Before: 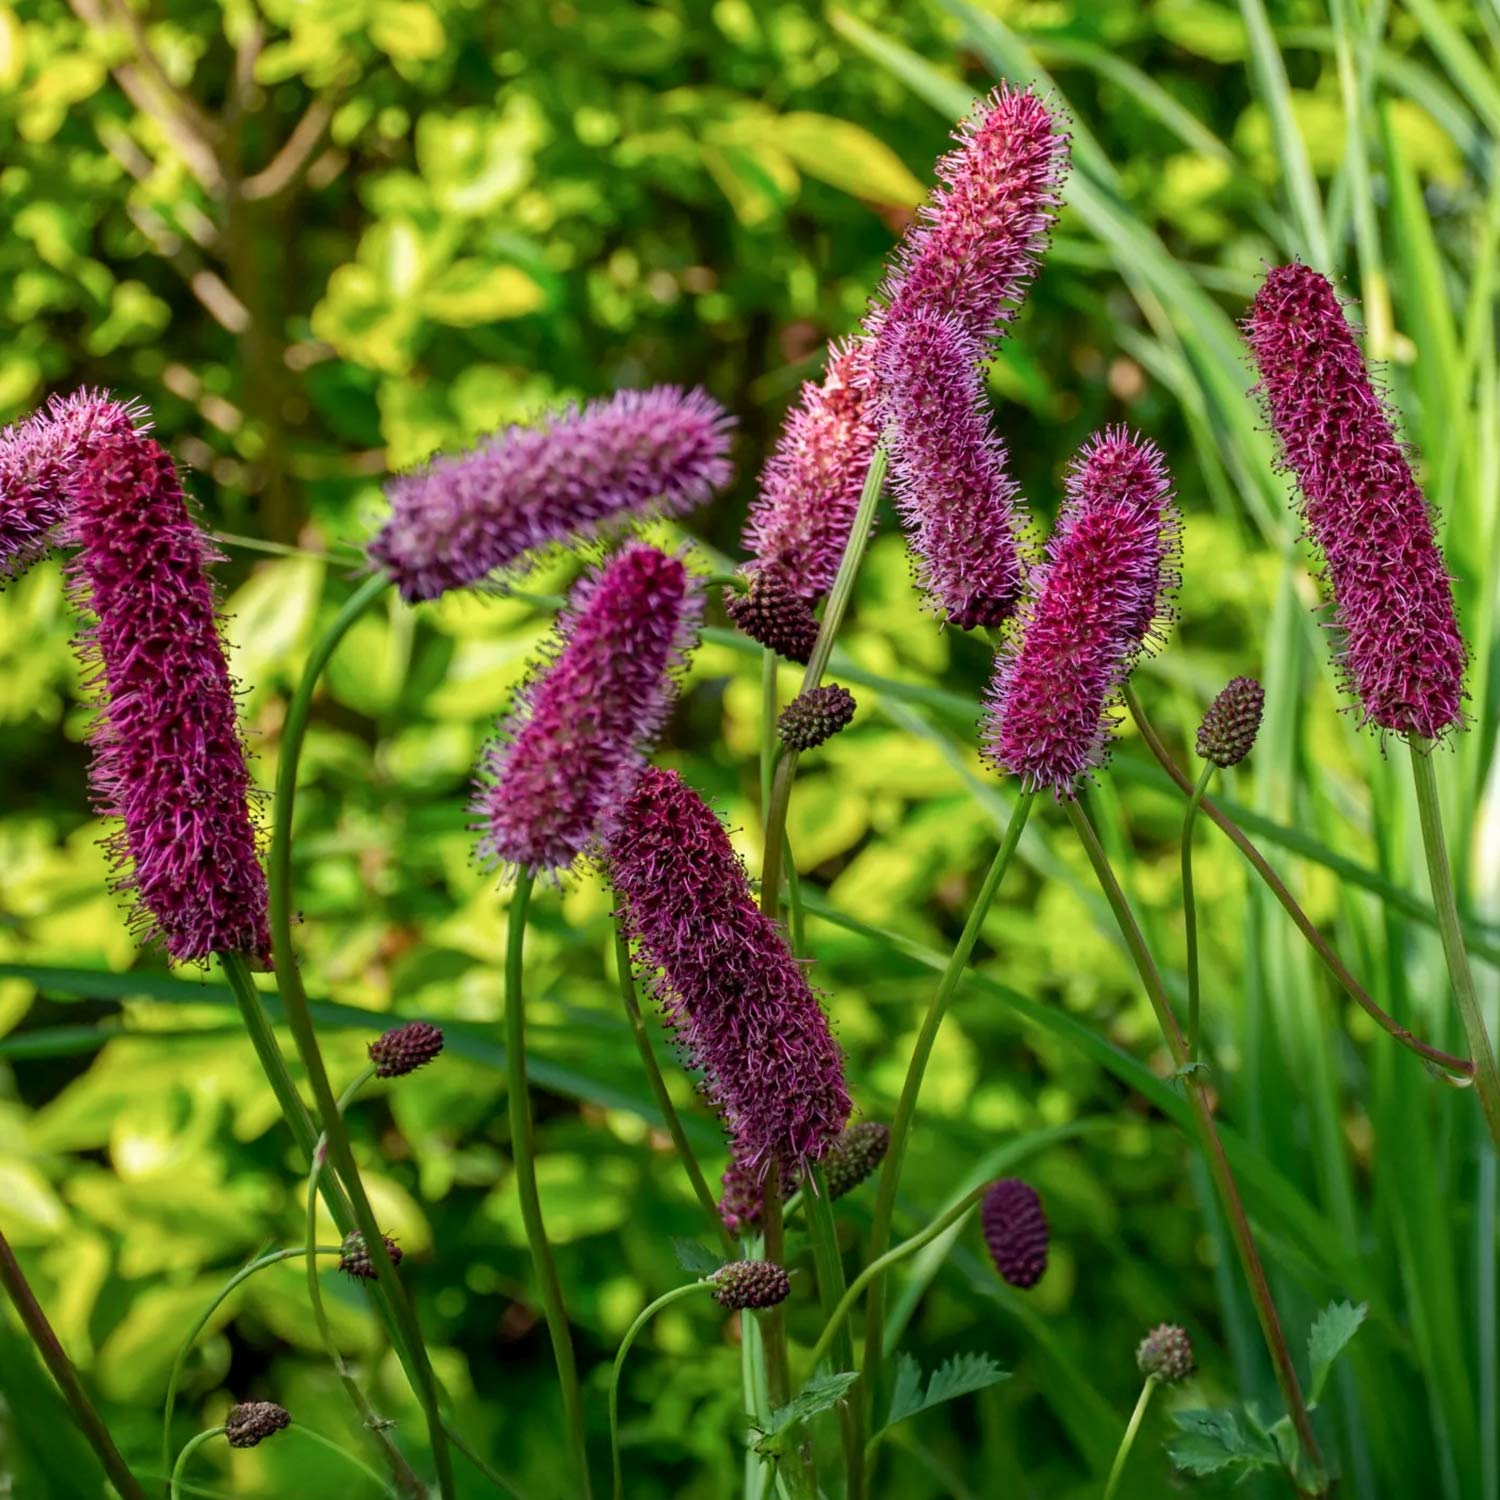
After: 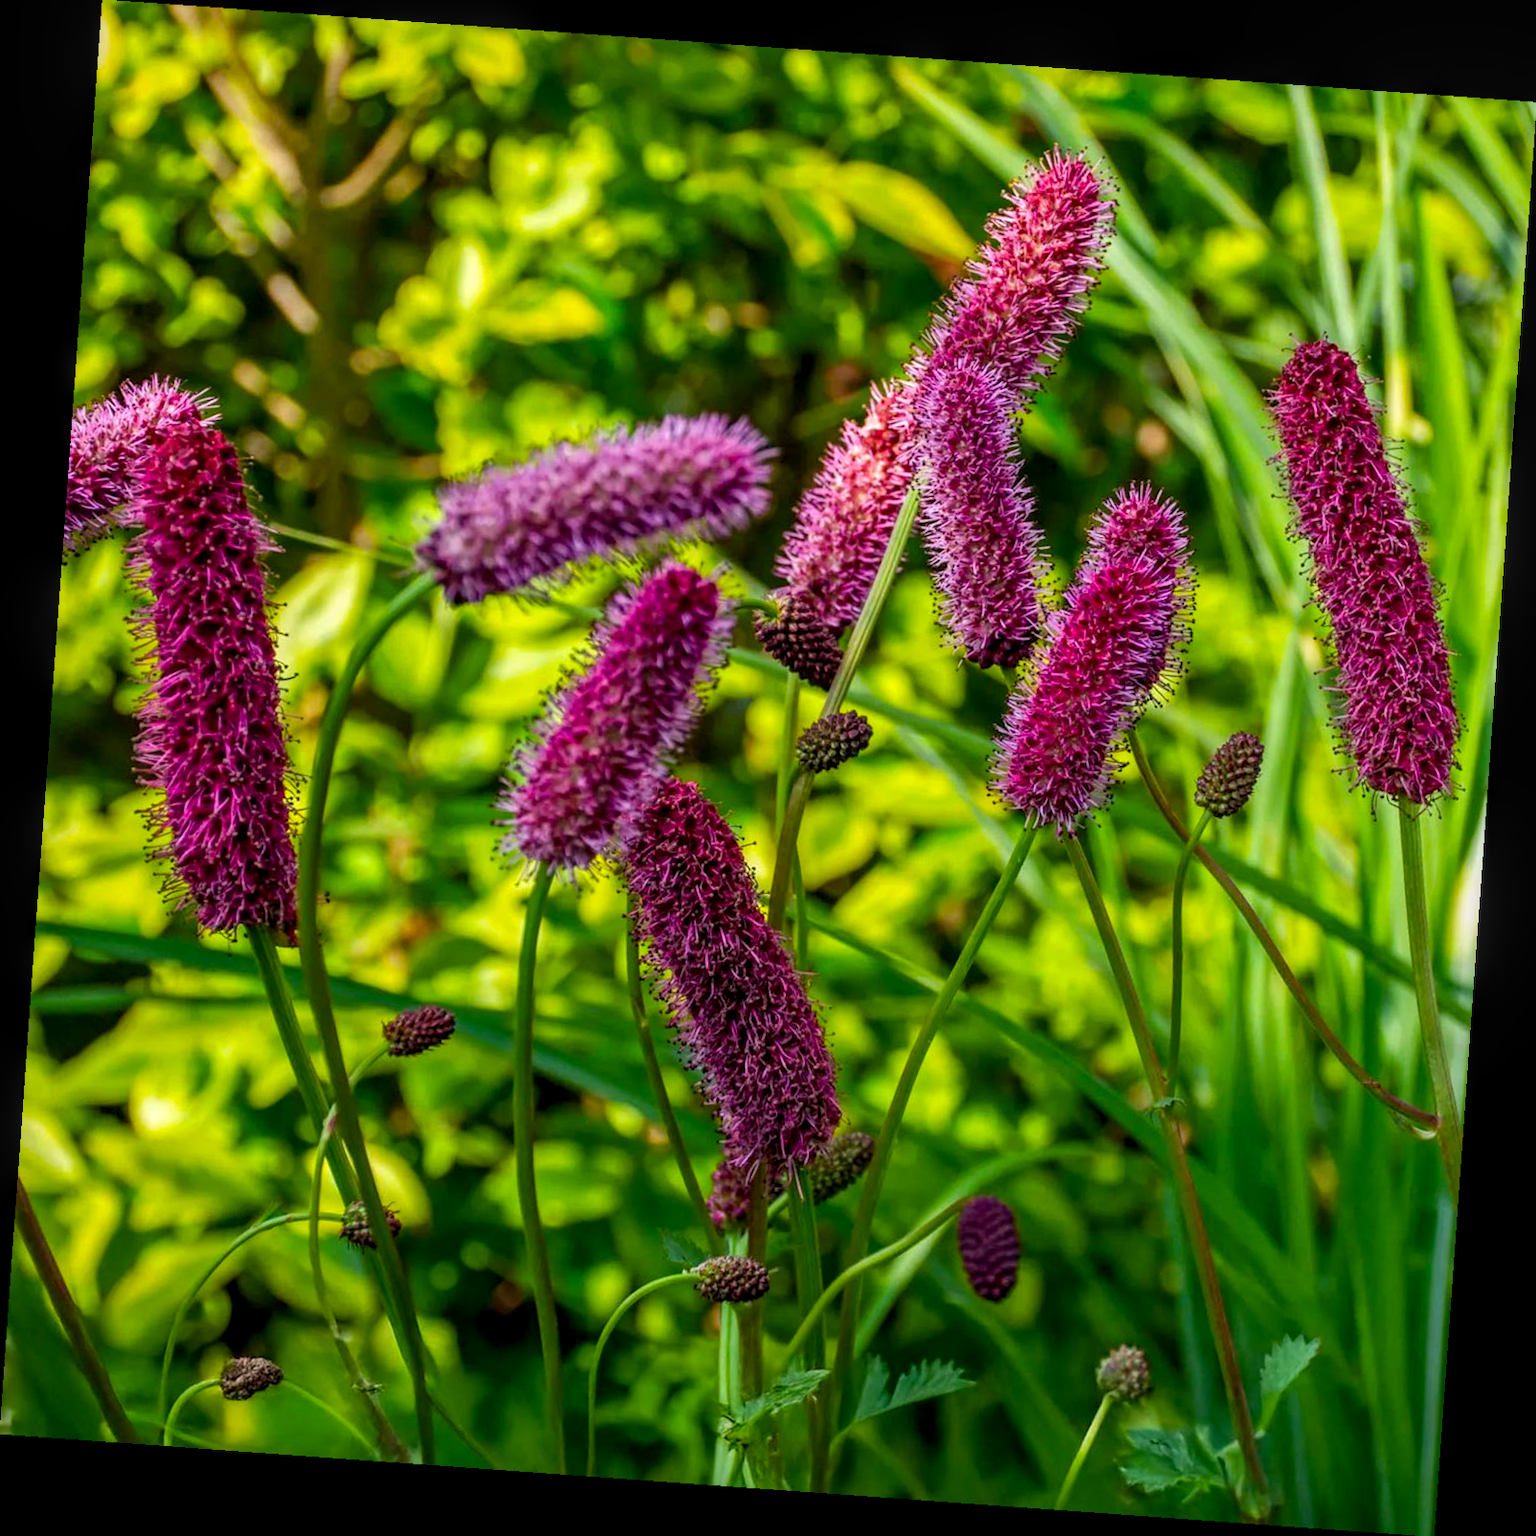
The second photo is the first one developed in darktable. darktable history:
rotate and perspective: rotation 4.1°, automatic cropping off
color balance rgb: perceptual saturation grading › global saturation 20%, global vibrance 20%
local contrast: on, module defaults
